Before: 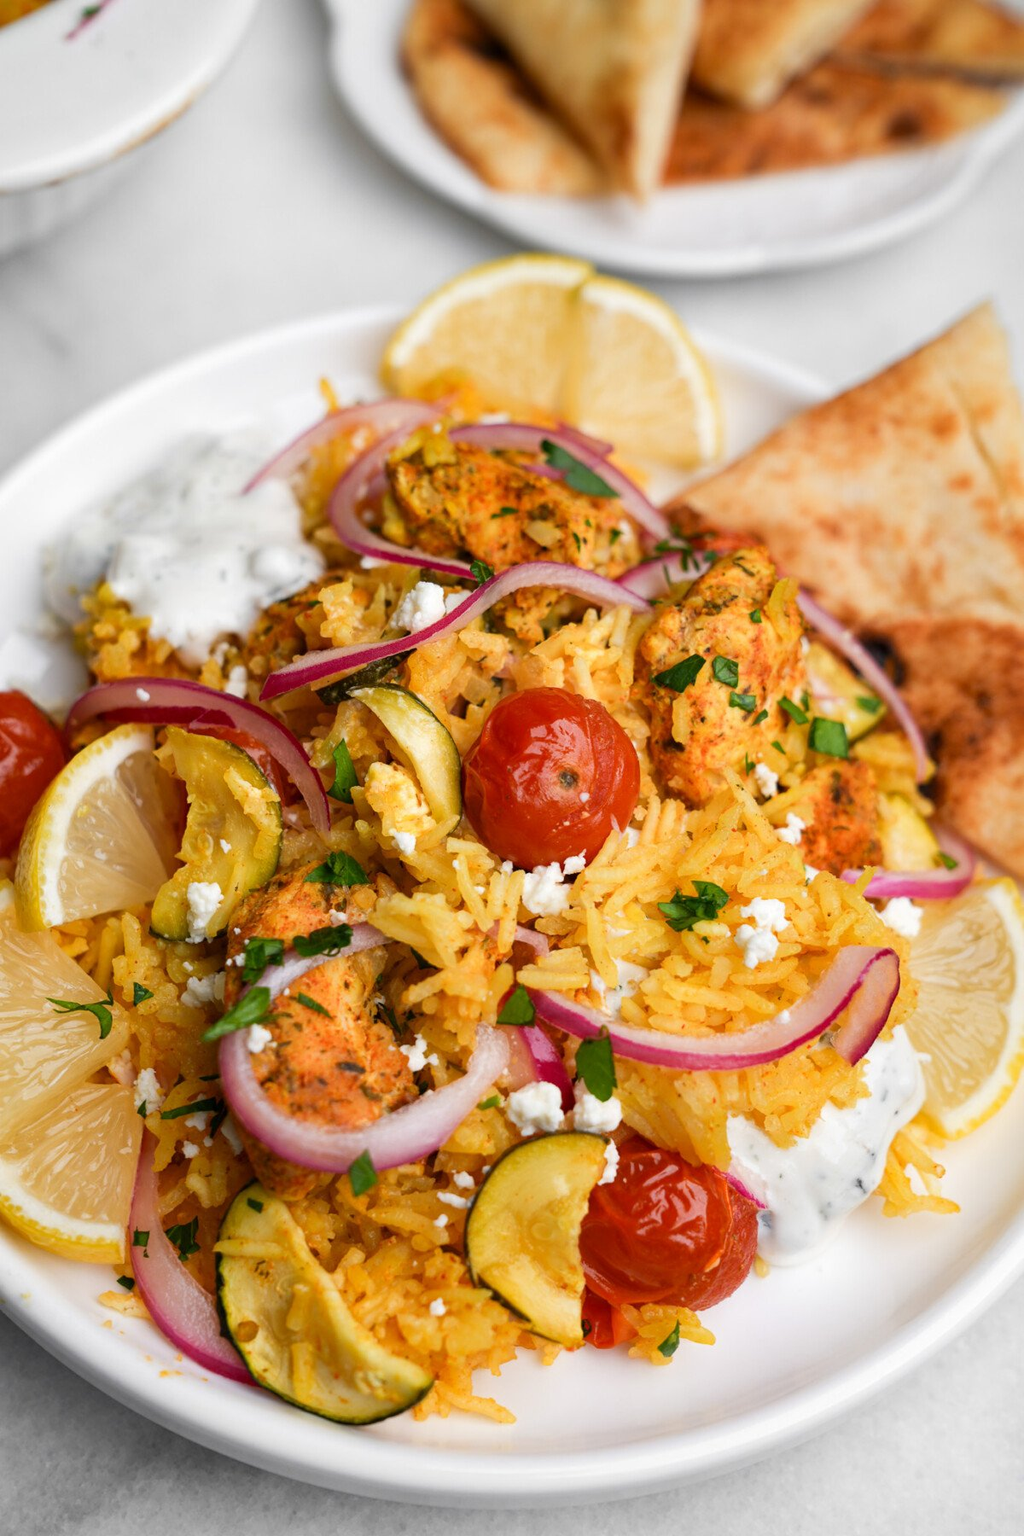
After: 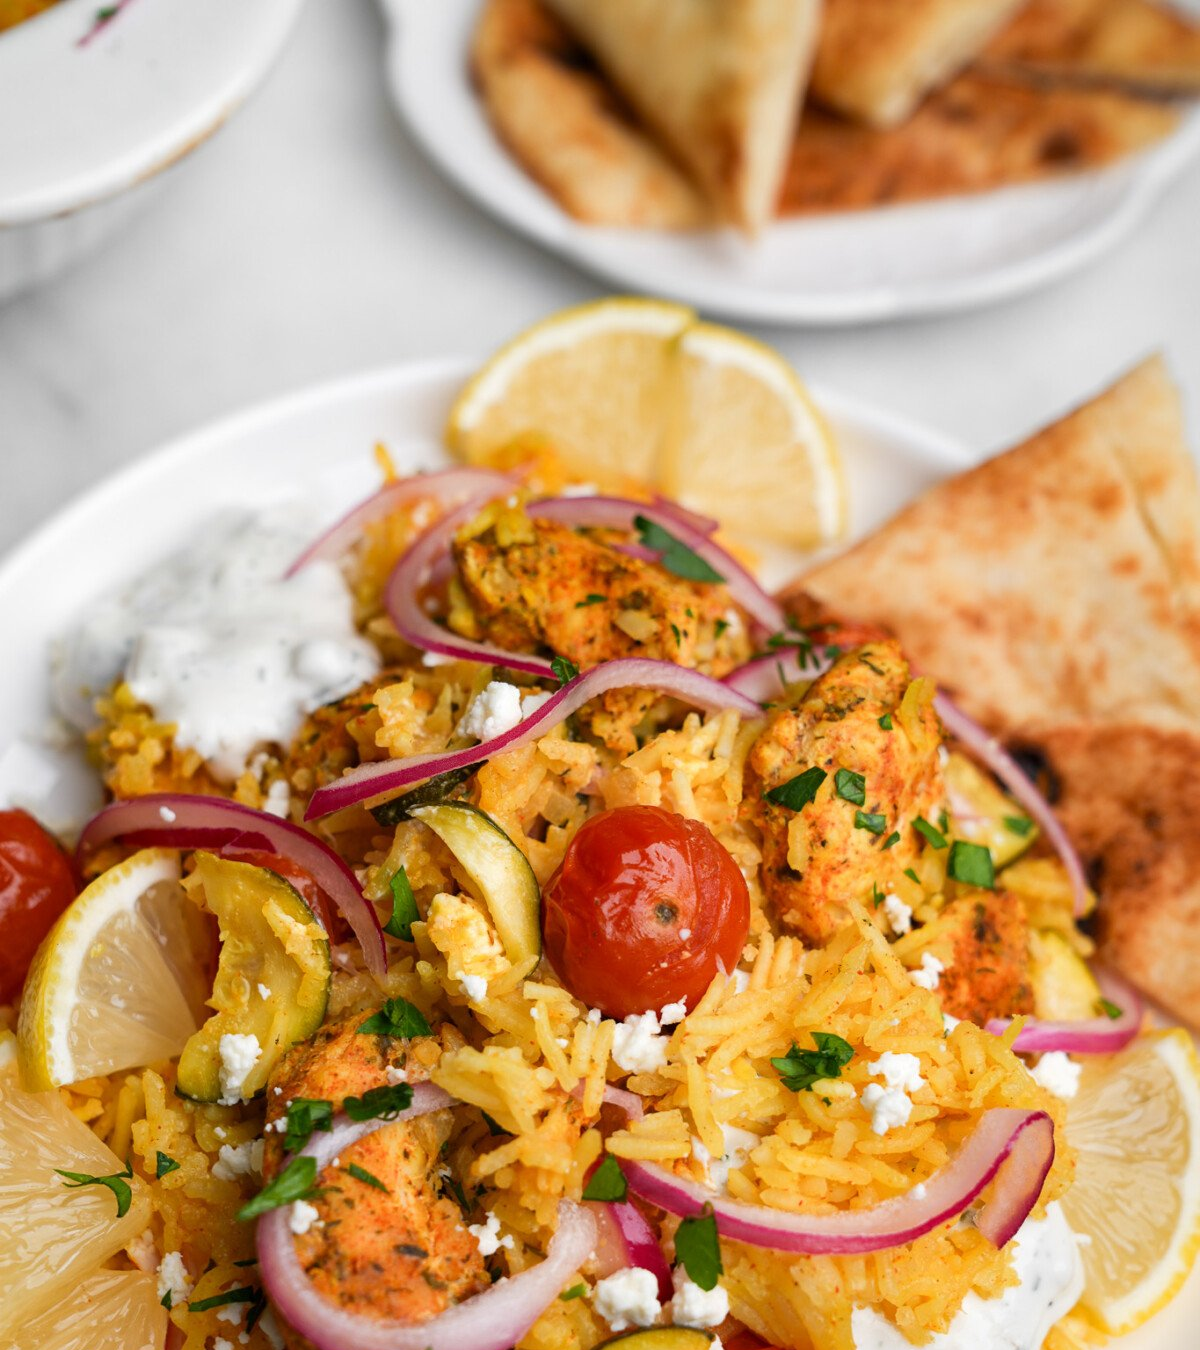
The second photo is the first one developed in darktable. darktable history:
crop: bottom 24.959%
